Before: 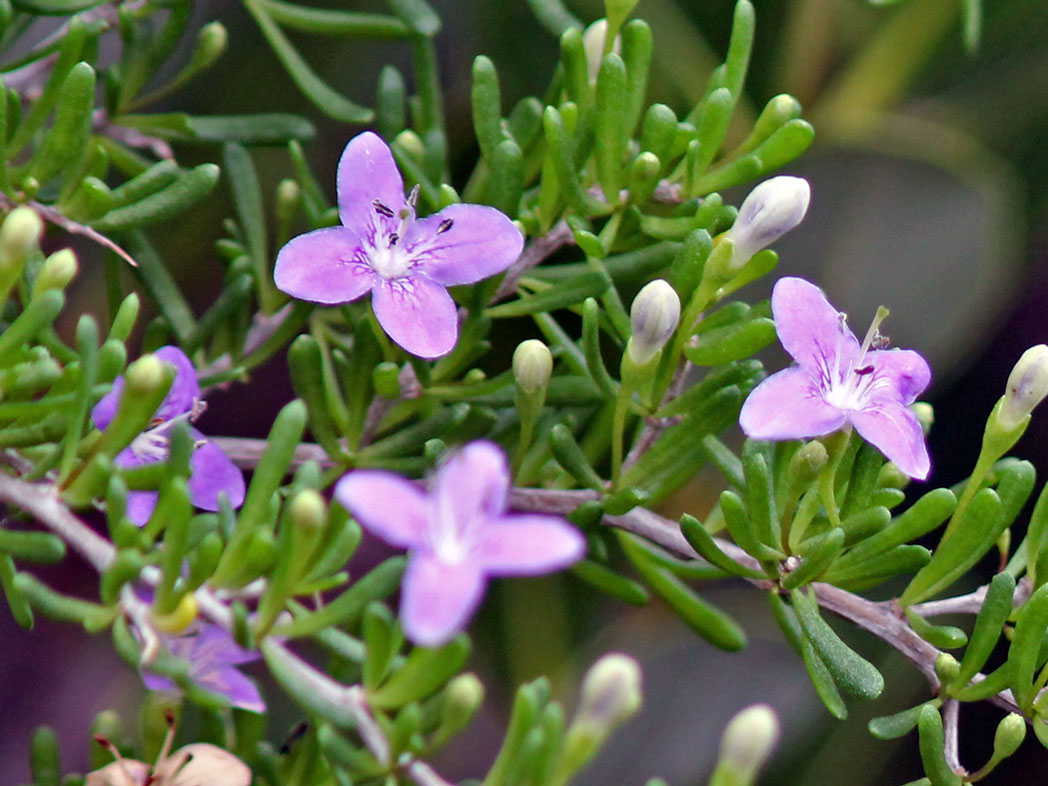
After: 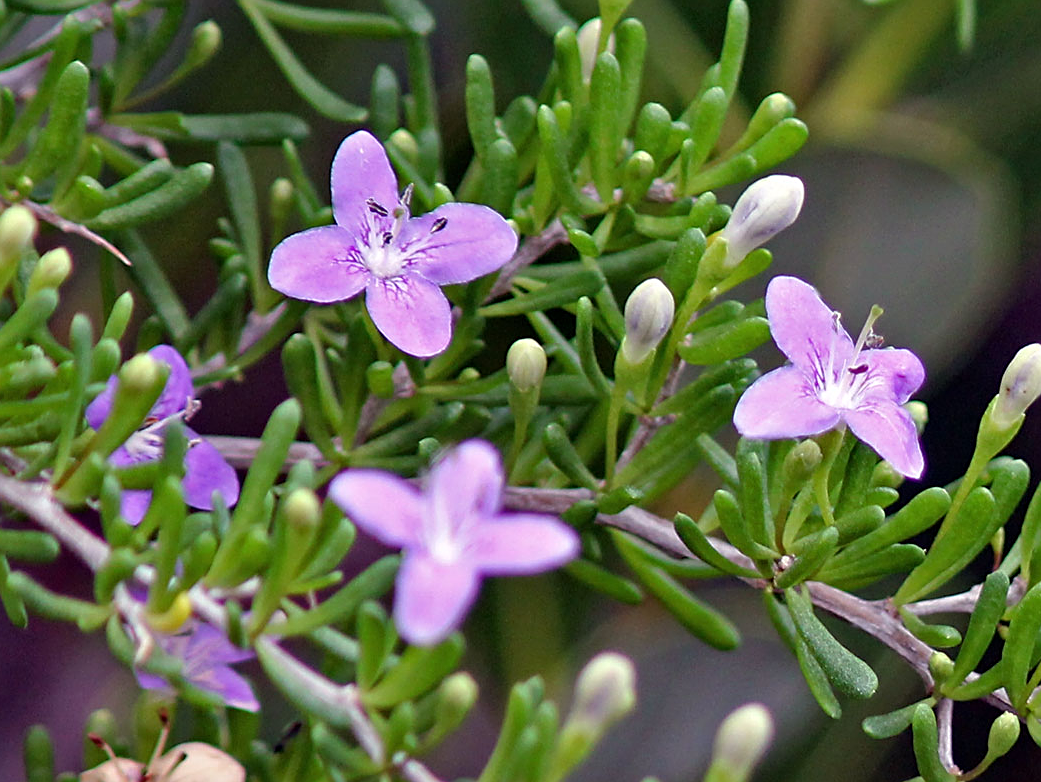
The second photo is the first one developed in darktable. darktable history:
sharpen: on, module defaults
crop and rotate: left 0.614%, top 0.179%, bottom 0.309%
